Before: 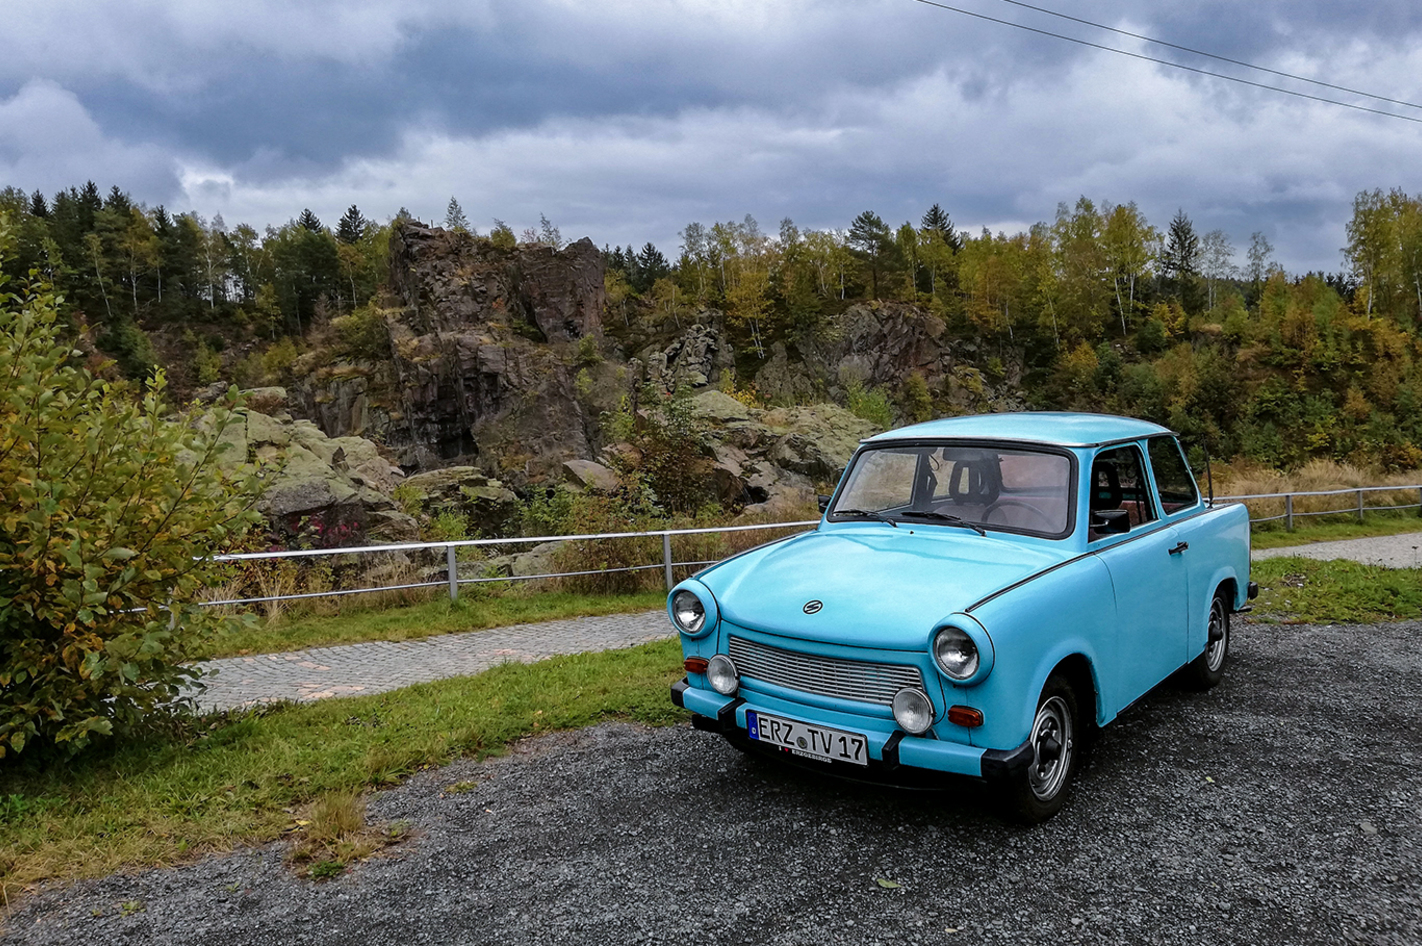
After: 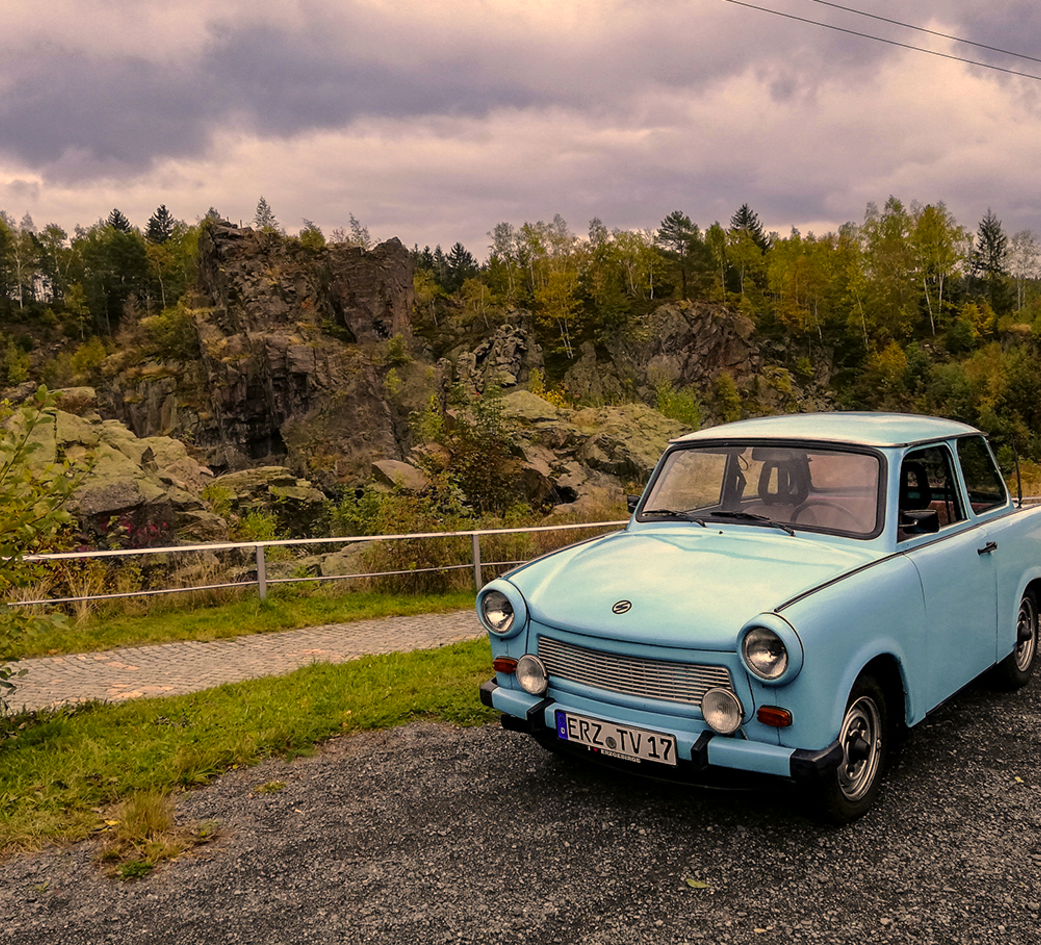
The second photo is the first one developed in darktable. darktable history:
crop: left 13.443%, right 13.31%
color correction: highlights a* 15, highlights b* 31.55
